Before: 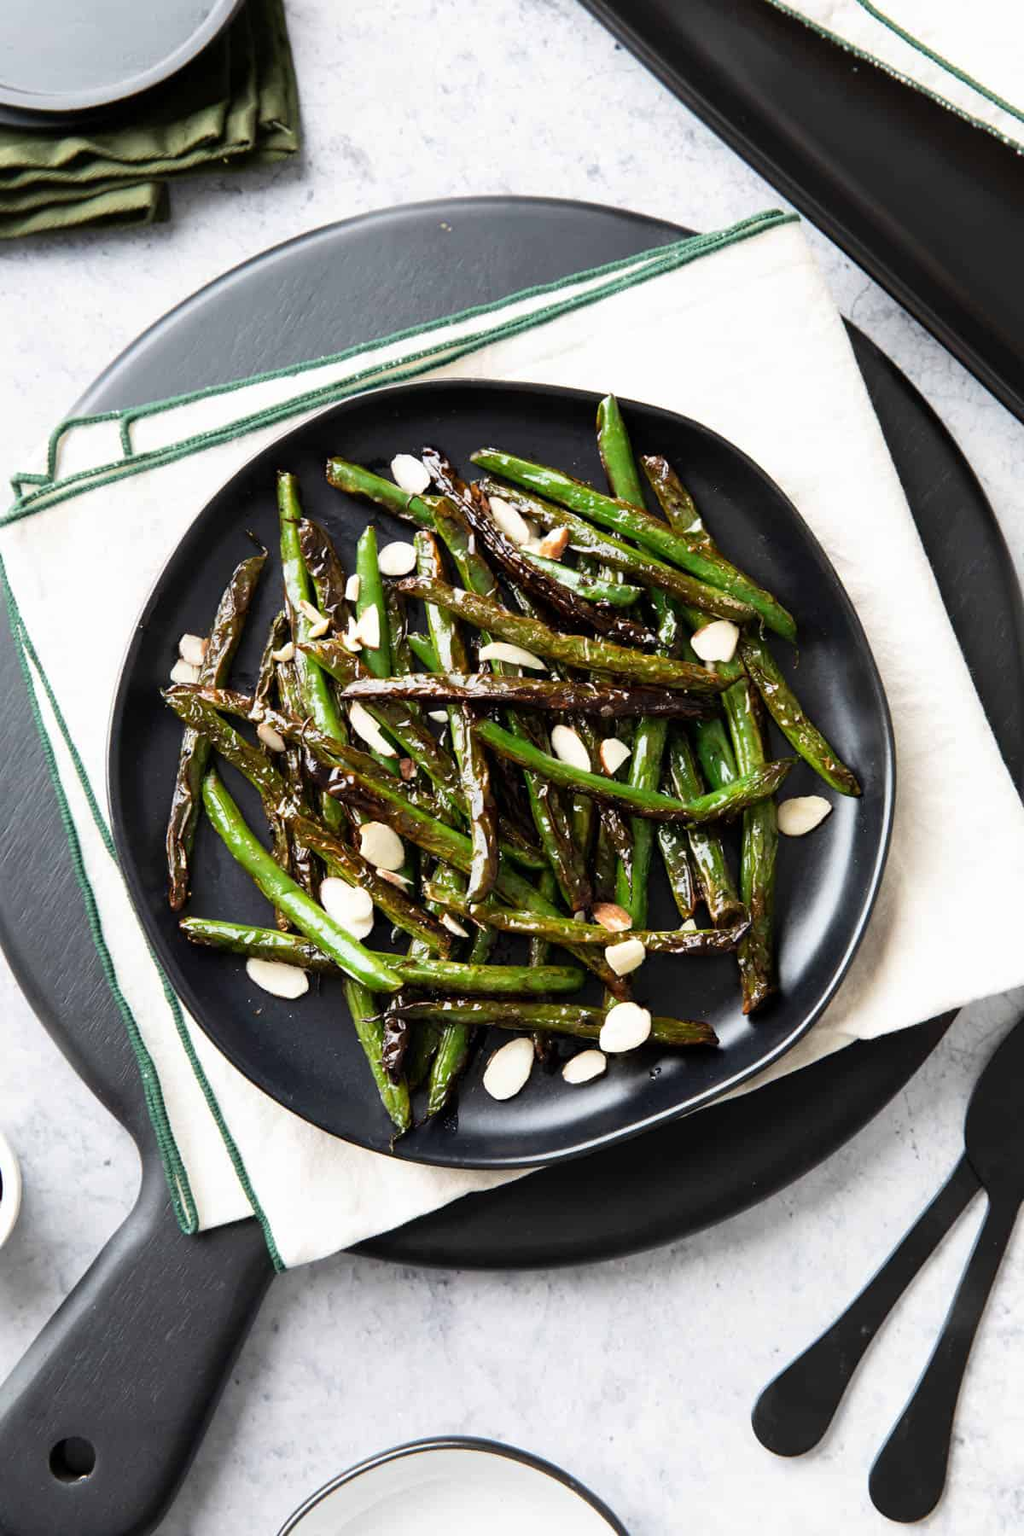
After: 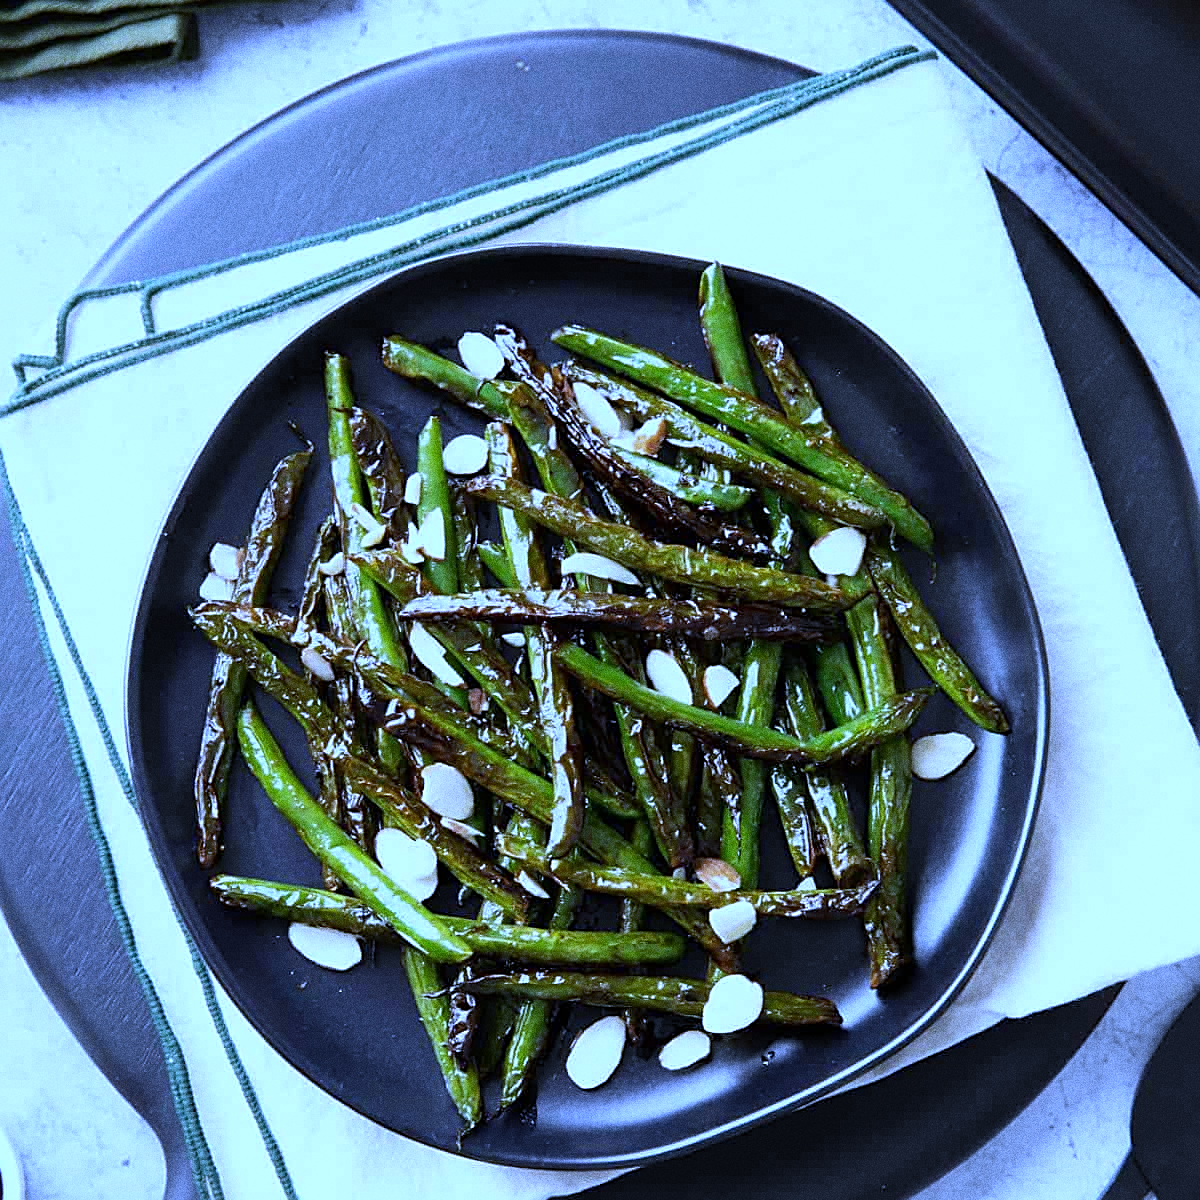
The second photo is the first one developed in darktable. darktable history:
white balance: red 0.766, blue 1.537
grain: coarseness 0.09 ISO, strength 40%
crop: top 11.166%, bottom 22.168%
sharpen: on, module defaults
